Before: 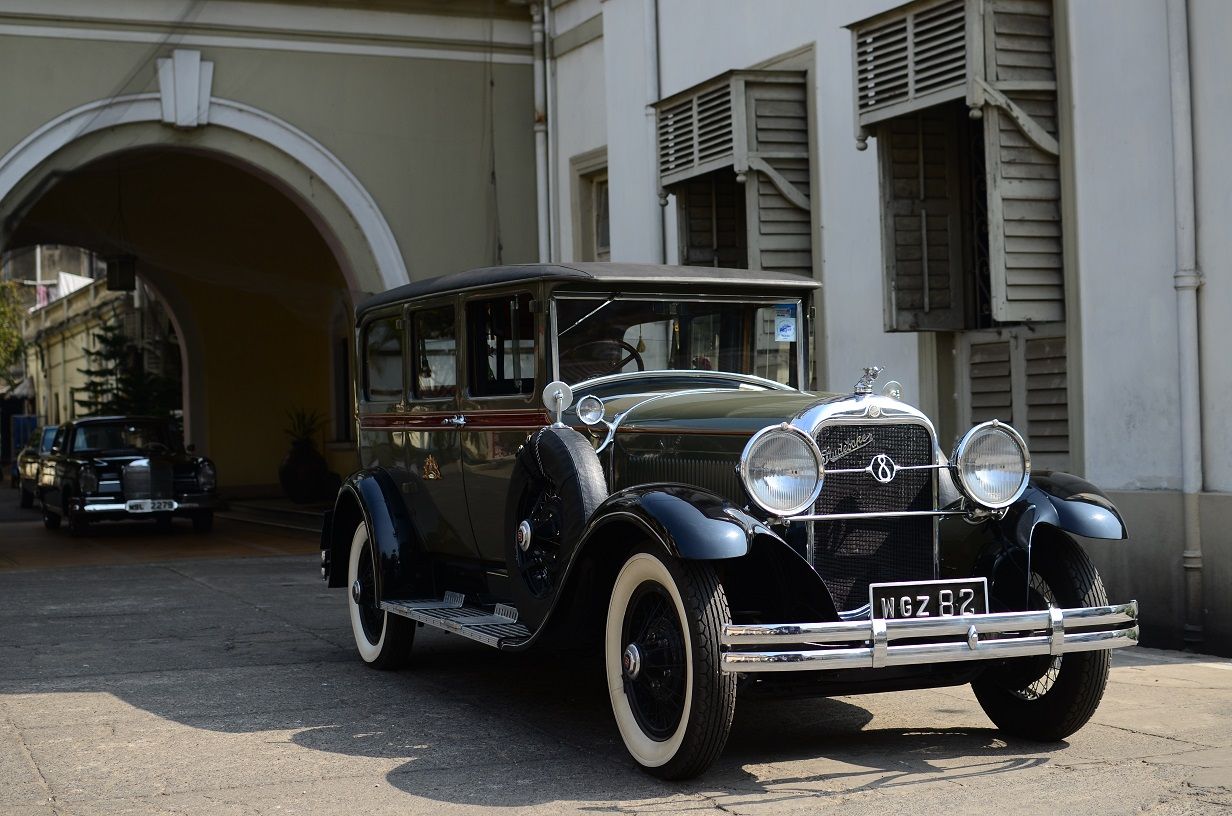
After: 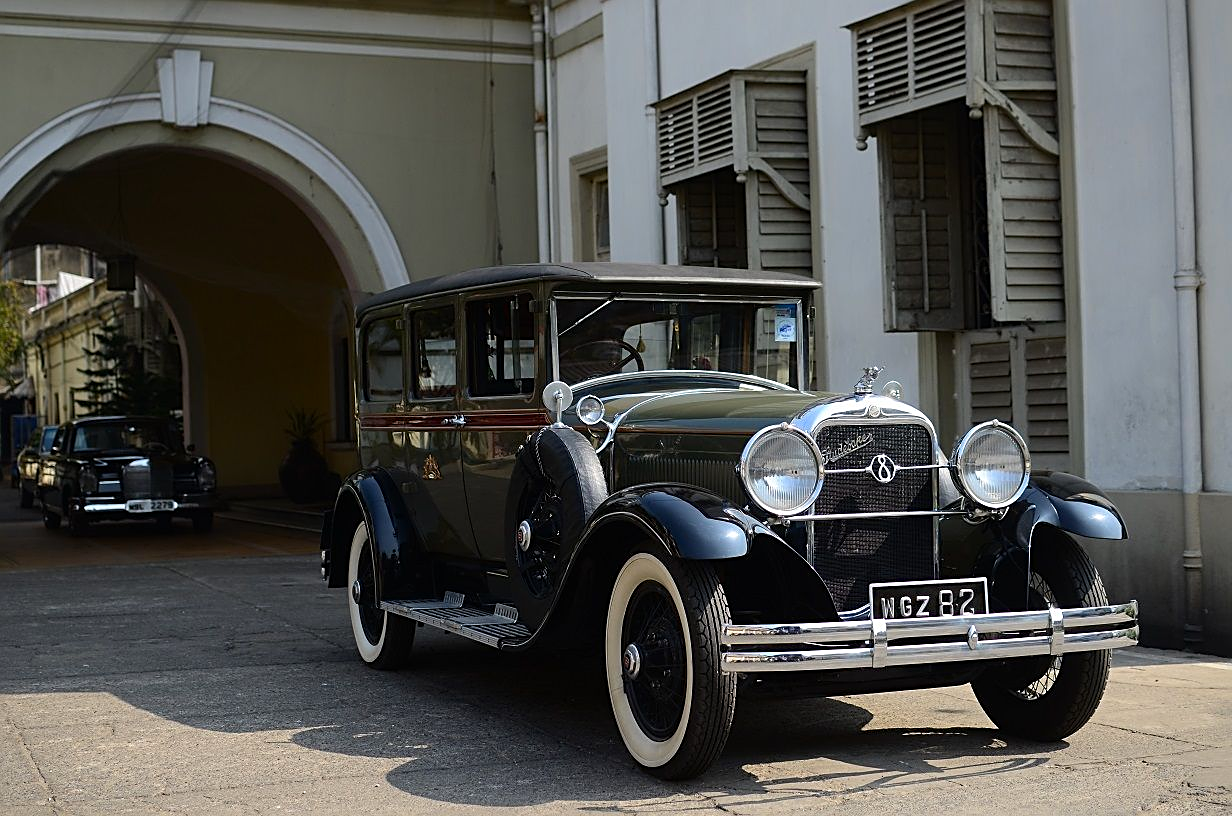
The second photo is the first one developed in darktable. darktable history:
sharpen: on, module defaults
color balance: output saturation 110%
